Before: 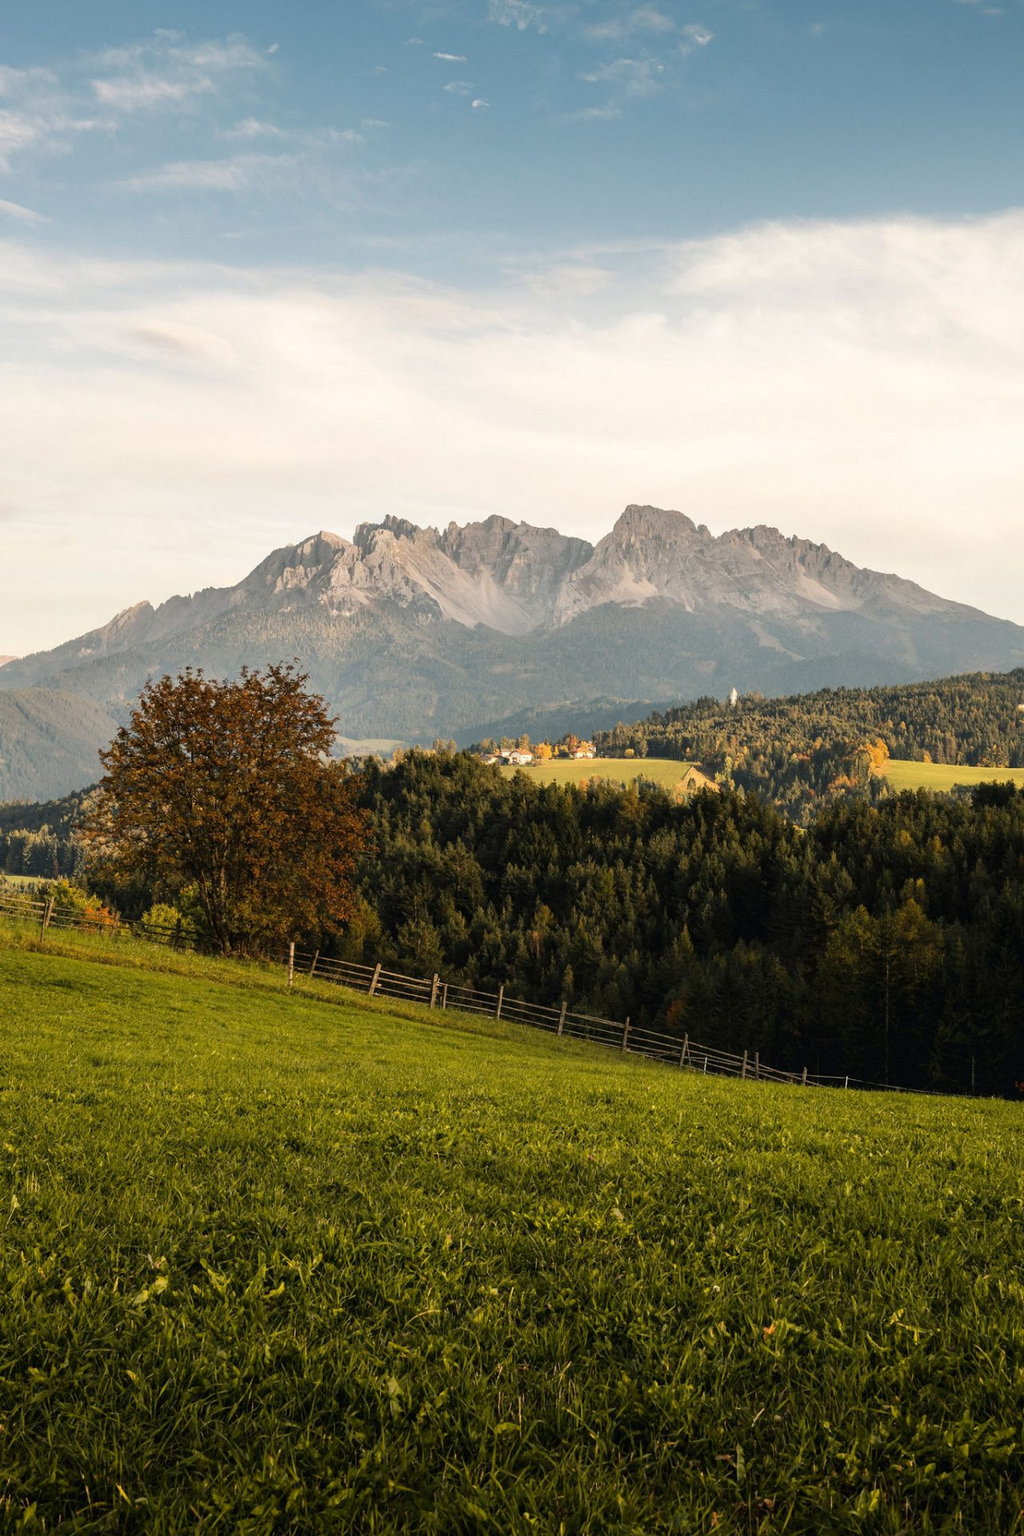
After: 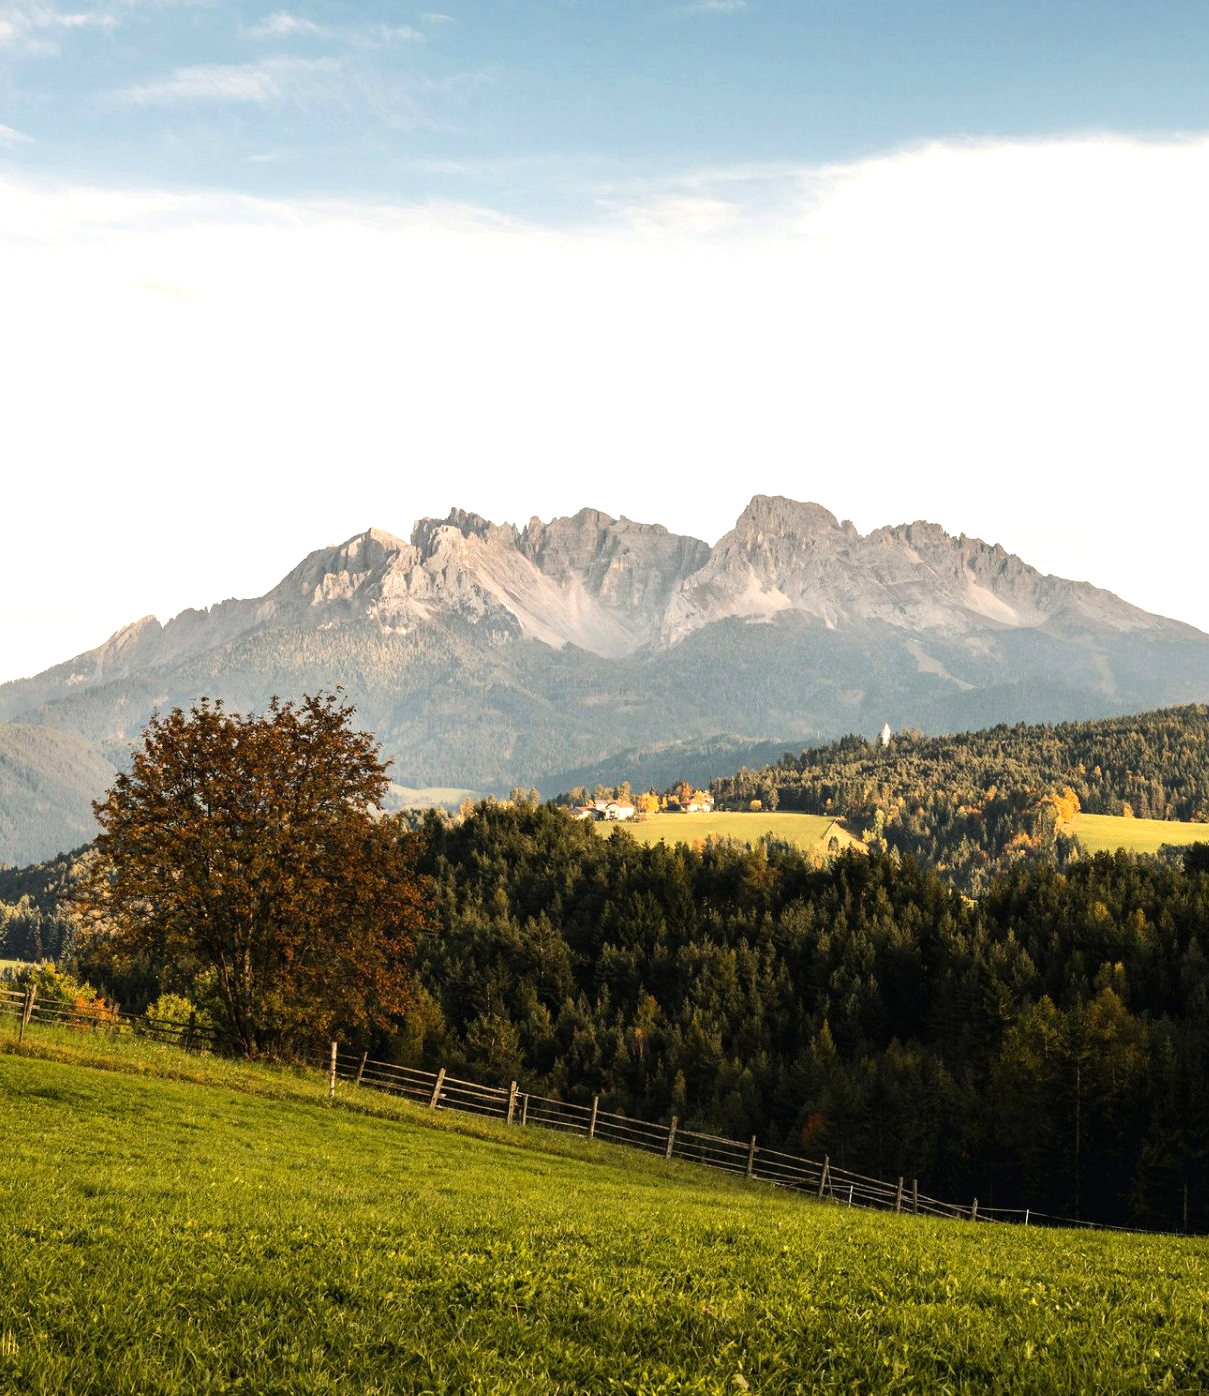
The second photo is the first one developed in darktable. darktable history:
exposure: exposure 0.168 EV, compensate highlight preservation false
crop: left 2.481%, top 7.086%, right 3.059%, bottom 20.156%
tone equalizer: -8 EV -0.433 EV, -7 EV -0.419 EV, -6 EV -0.339 EV, -5 EV -0.209 EV, -3 EV 0.245 EV, -2 EV 0.352 EV, -1 EV 0.367 EV, +0 EV 0.41 EV, edges refinement/feathering 500, mask exposure compensation -1.57 EV, preserve details no
